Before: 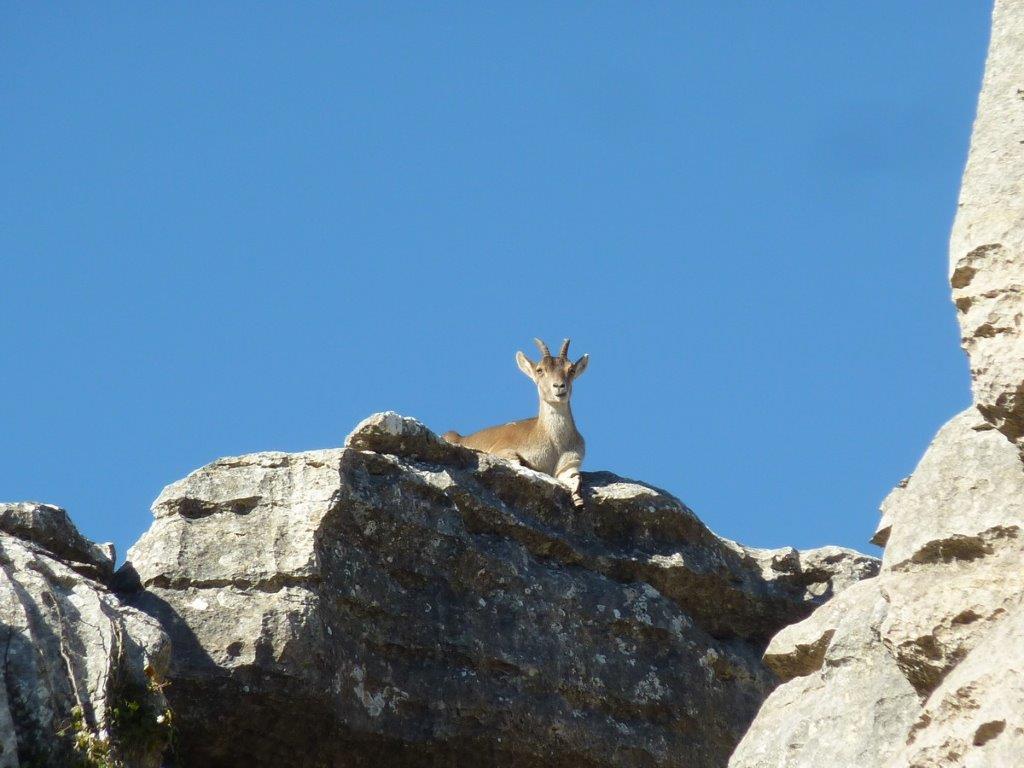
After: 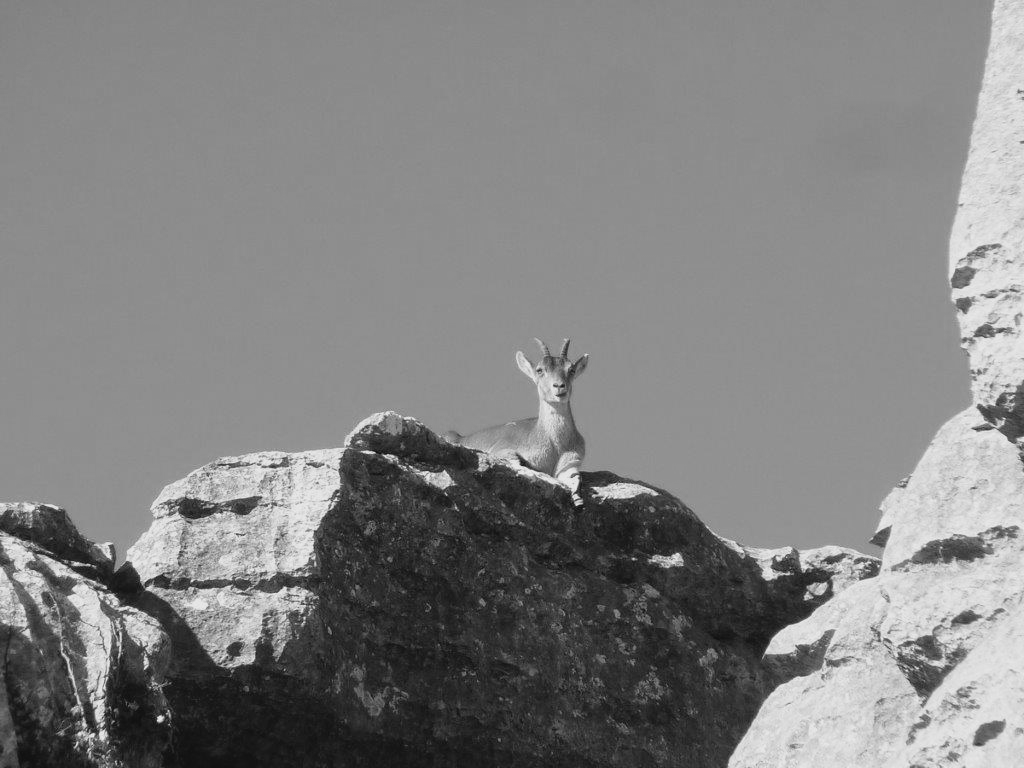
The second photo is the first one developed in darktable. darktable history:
tone curve: curves: ch0 [(0, 0.036) (0.053, 0.068) (0.211, 0.217) (0.519, 0.513) (0.847, 0.82) (0.991, 0.914)]; ch1 [(0, 0) (0.276, 0.206) (0.412, 0.353) (0.482, 0.475) (0.495, 0.5) (0.509, 0.502) (0.563, 0.57) (0.667, 0.672) (0.788, 0.809) (1, 1)]; ch2 [(0, 0) (0.438, 0.456) (0.473, 0.47) (0.503, 0.503) (0.523, 0.528) (0.562, 0.571) (0.612, 0.61) (0.679, 0.72) (1, 1)], color space Lab, independent channels, preserve colors none
monochrome: on, module defaults
